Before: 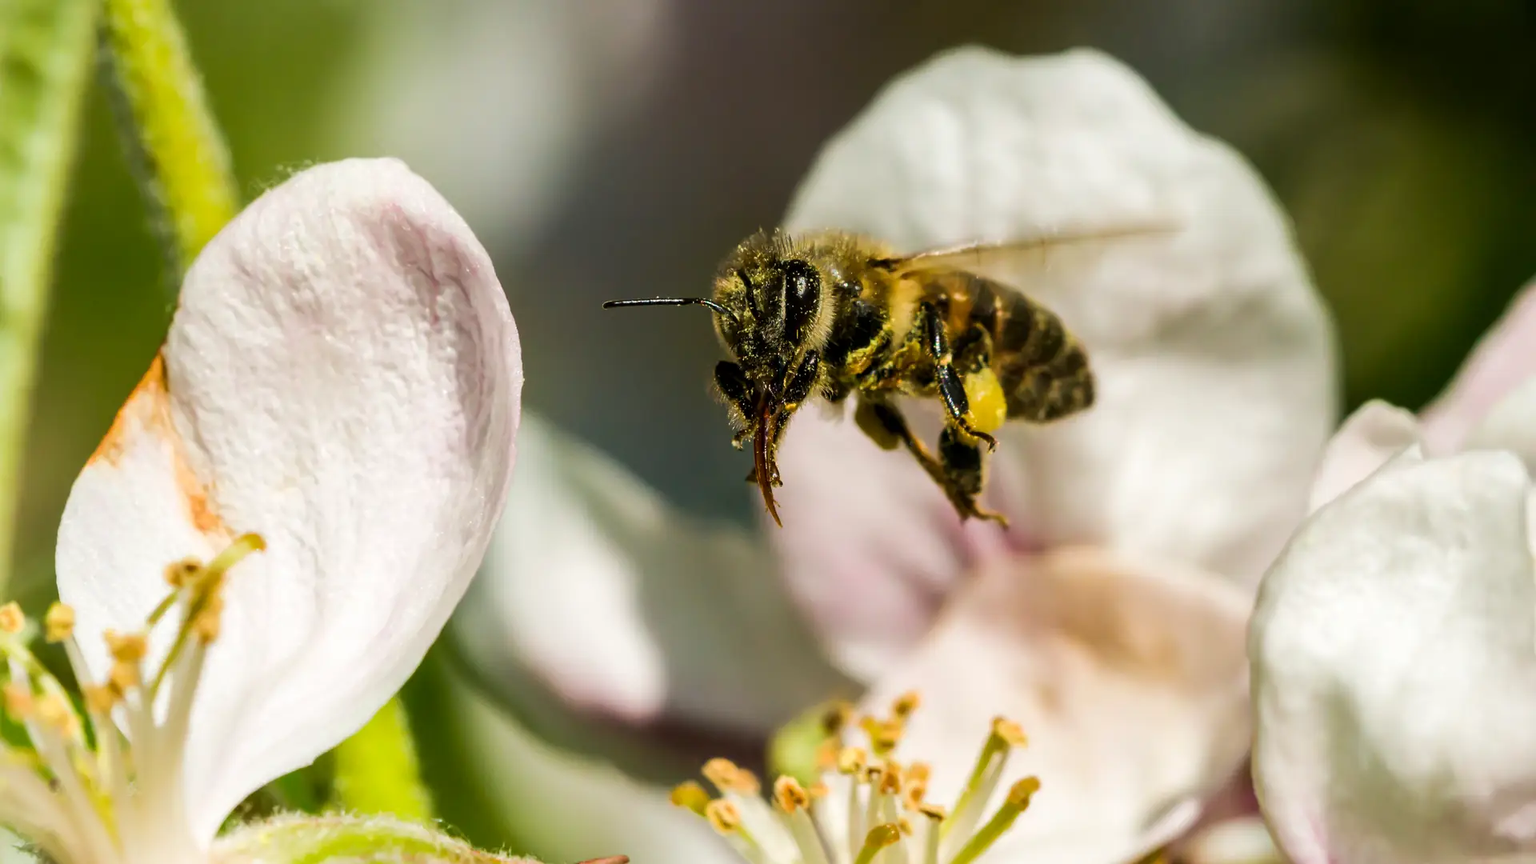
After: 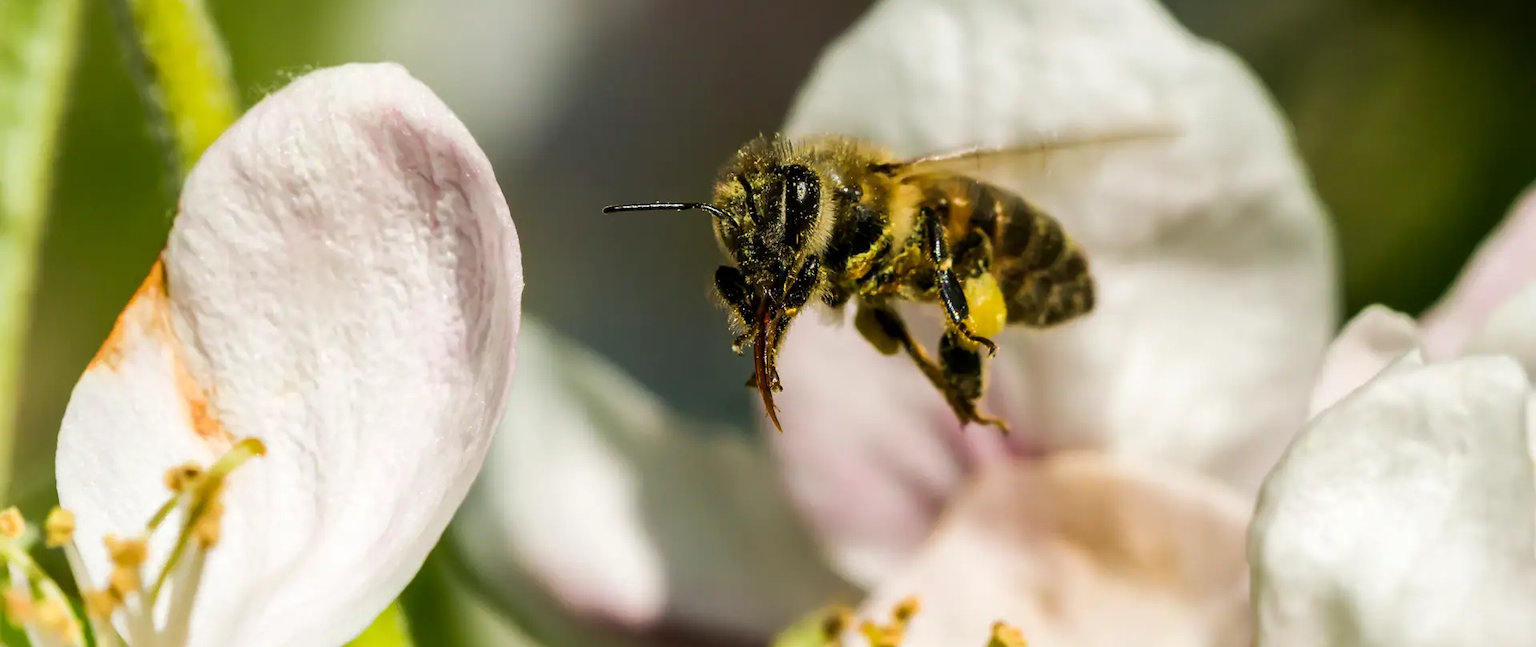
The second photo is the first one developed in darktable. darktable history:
crop: top 11.052%, bottom 13.95%
